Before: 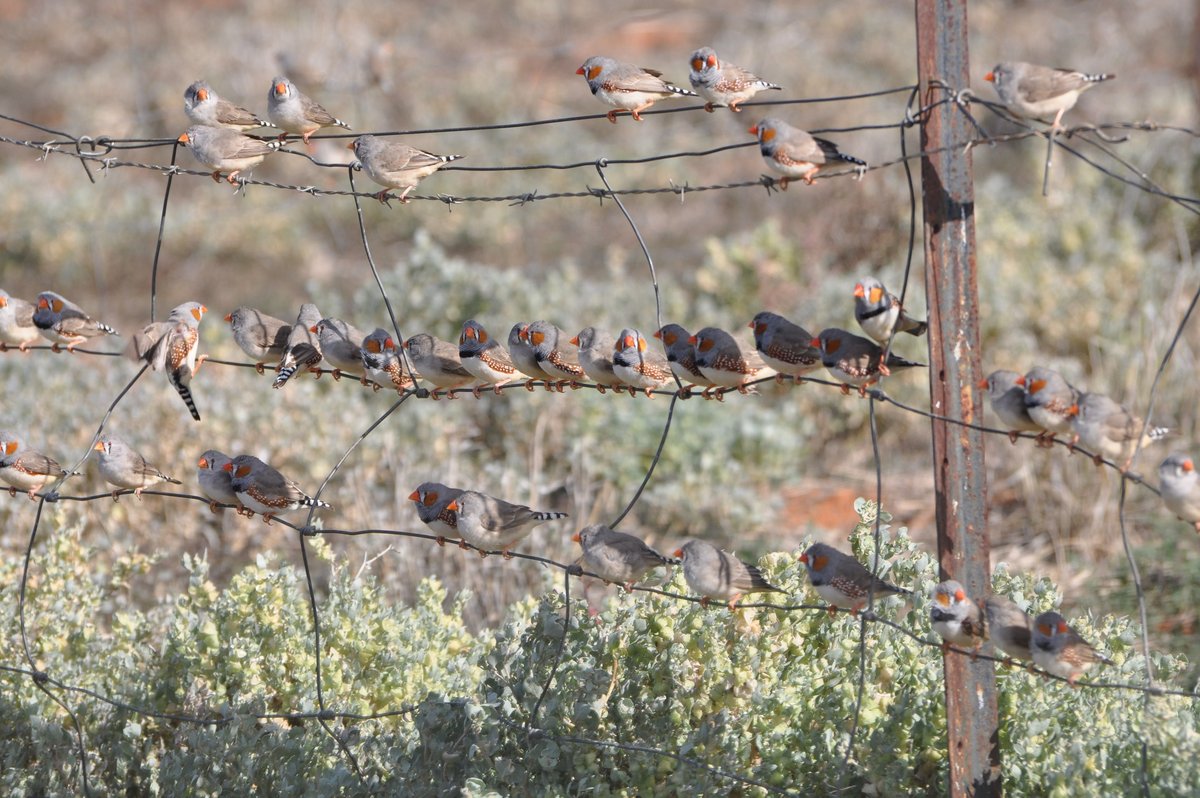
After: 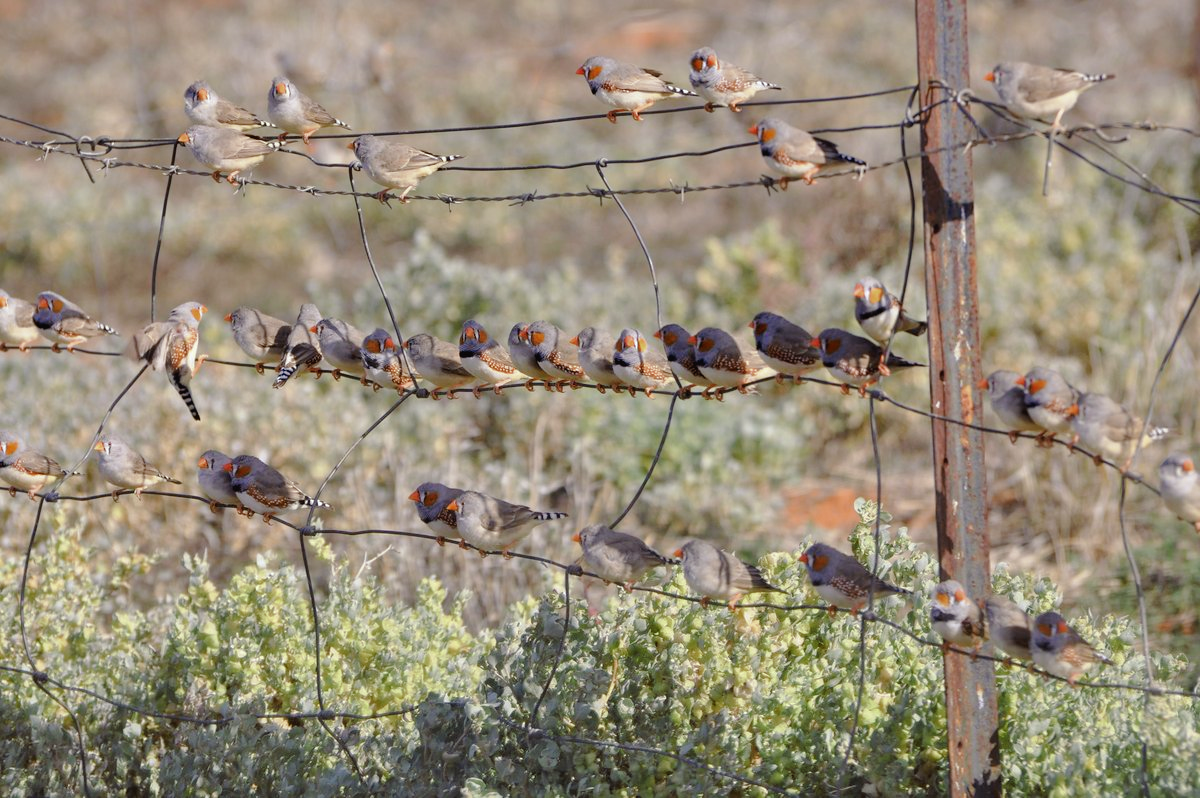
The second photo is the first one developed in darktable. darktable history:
tone curve: curves: ch0 [(0, 0) (0.003, 0.001) (0.011, 0.002) (0.025, 0.007) (0.044, 0.015) (0.069, 0.022) (0.1, 0.03) (0.136, 0.056) (0.177, 0.115) (0.224, 0.177) (0.277, 0.244) (0.335, 0.322) (0.399, 0.398) (0.468, 0.471) (0.543, 0.545) (0.623, 0.614) (0.709, 0.685) (0.801, 0.765) (0.898, 0.867) (1, 1)], preserve colors none
color look up table: target L [88.25, 76.83, 87.2, 87.45, 81.04, 74.61, 67.56, 57.58, 56.55, 66.43, 42.68, 48.93, 37.89, 15.06, 201.33, 82.36, 76.38, 66.97, 71.38, 60.12, 57.13, 53.31, 58.32, 56.59, 54.29, 50.04, 31.06, 27.67, 17.75, 90, 82.66, 64.55, 65.18, 68.47, 55.53, 56.32, 55.24, 48.27, 43.07, 46.14, 38.66, 33.62, 18.28, 14.04, 2.408, 88.46, 75.34, 59.29, 58.9], target a [-4.059, -27.42, -38.9, -60.44, -8.701, -57.76, -68.22, -31.05, 15.13, -58.8, -37.27, -8.341, -11.92, -11.58, 0, -4.838, 20.37, 24.38, 27.22, 13.27, 61.62, 62.3, 30.38, 39.25, 73.56, 68.8, 8.728, 33.55, 21.83, 3.189, 12.63, 28.3, 27.73, 77.3, 75.9, 78.94, 51.46, 25.52, 53.18, 70.66, 53.87, 19.27, 24.85, 23.95, 2.953, -37.89, -9.342, -28.55, -9.117], target b [69.85, 63.74, 46.79, 20.32, 36.1, 52.11, 58.66, 50.91, 53.89, 28.45, 37.17, 35.43, 33.43, 16.48, -0.001, 60.56, -0.308, 37.13, 37.9, 19.64, 2.284, 55.77, 56.5, 22.41, 35.23, 54.47, 4.702, 28.49, 18.85, -9.576, -30.02, -12.83, -55.64, -55.97, -62.3, -22.67, -77.58, -89.39, -45.7, -83.38, -12.18, -67.57, -3.51, -41.79, -5.389, -5.346, -42.96, -9.78, -55.86], num patches 49
